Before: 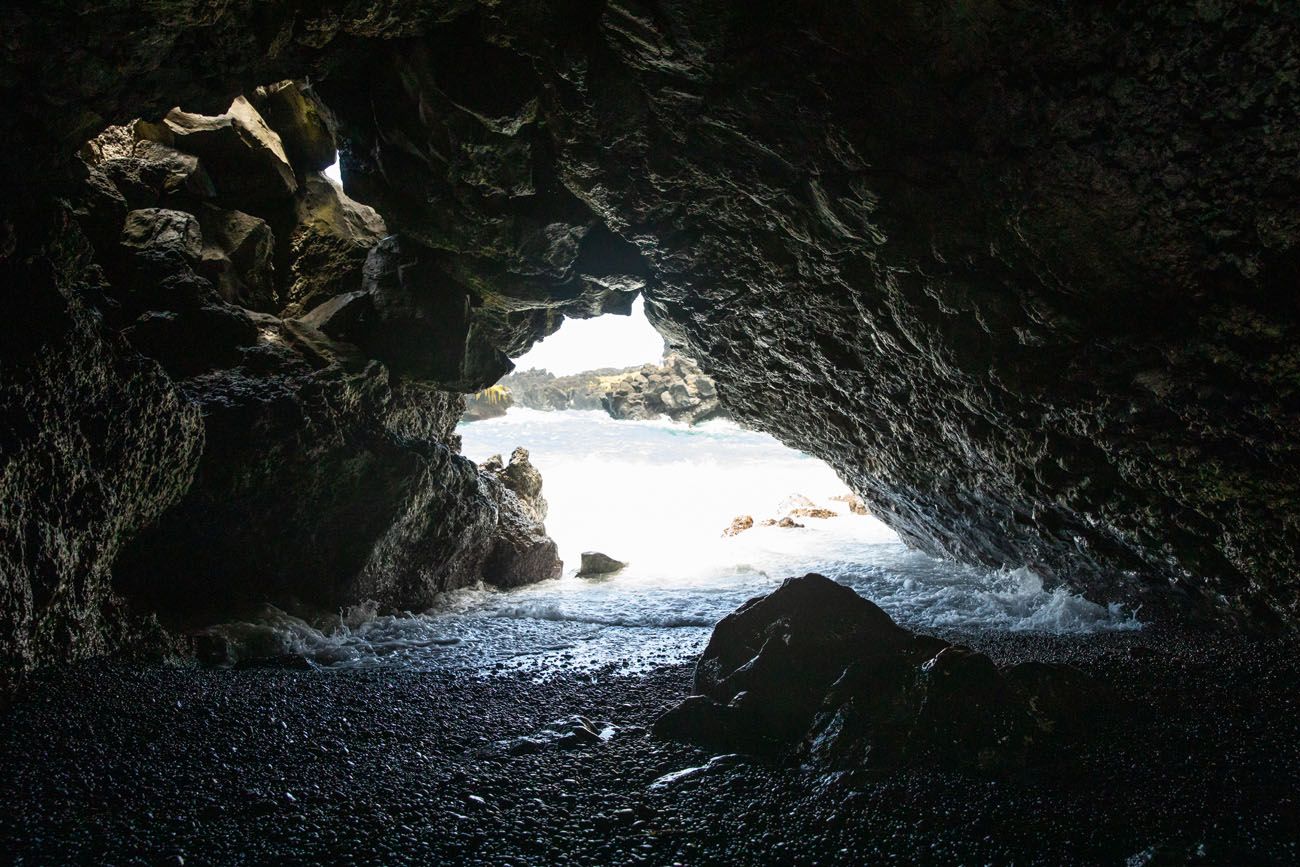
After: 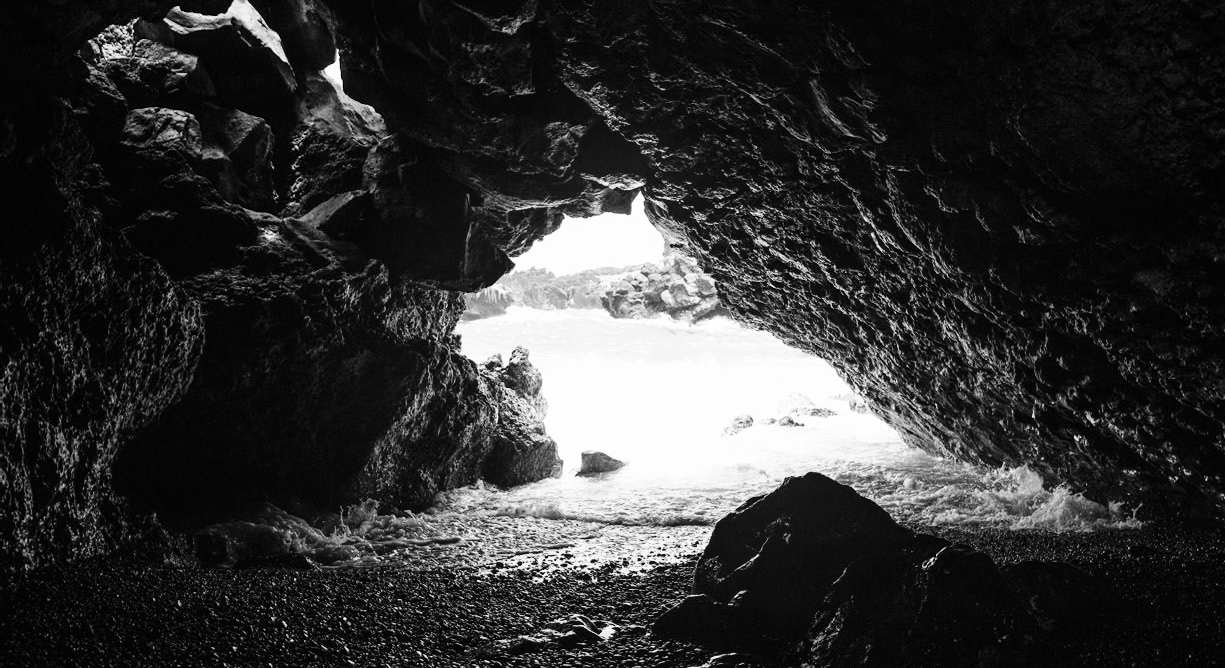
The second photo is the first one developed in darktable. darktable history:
monochrome: on, module defaults
crop and rotate: angle 0.03°, top 11.643%, right 5.651%, bottom 11.189%
base curve: curves: ch0 [(0, 0) (0.036, 0.025) (0.121, 0.166) (0.206, 0.329) (0.605, 0.79) (1, 1)], preserve colors none
